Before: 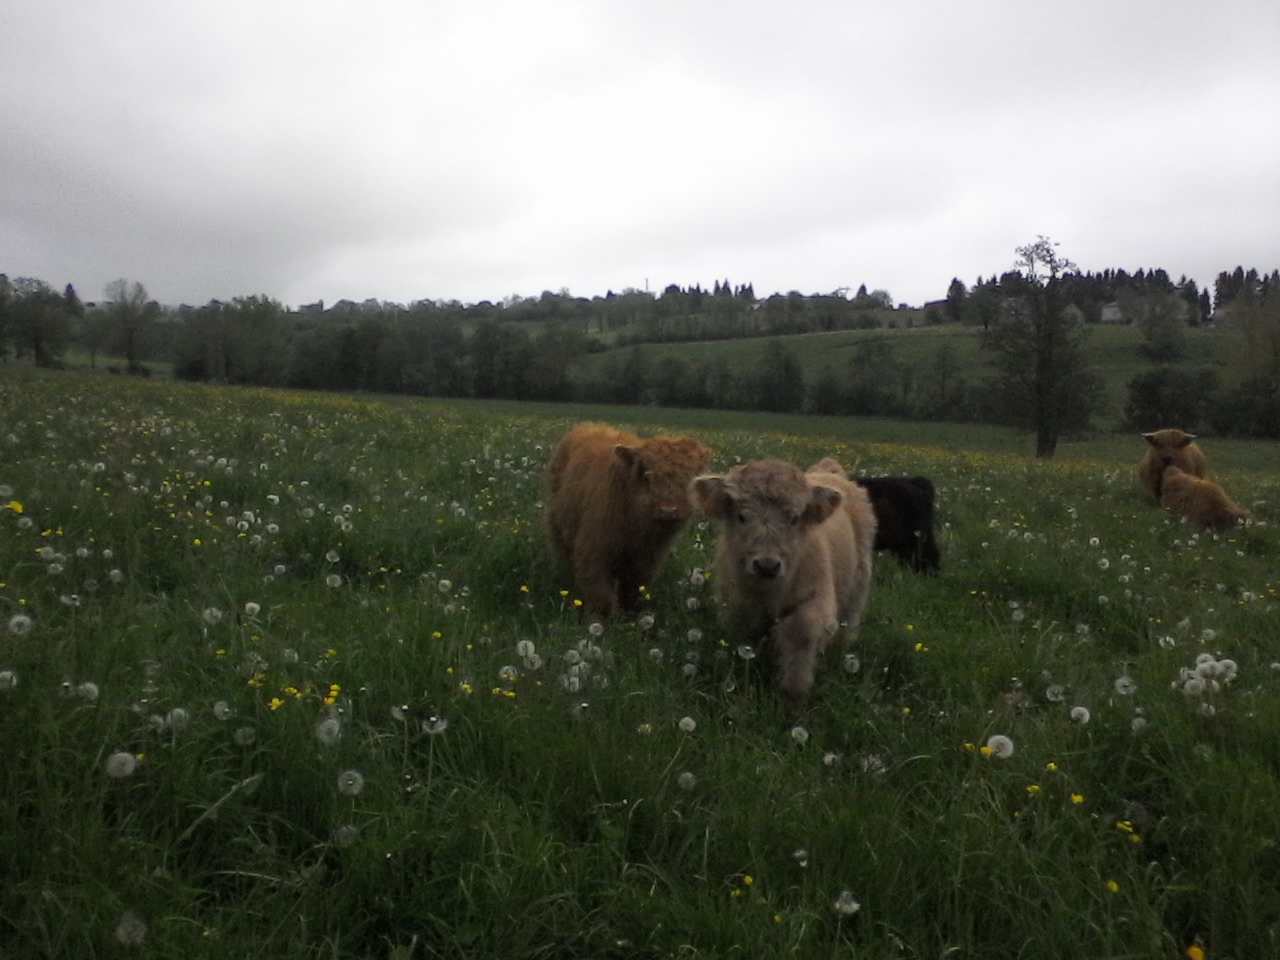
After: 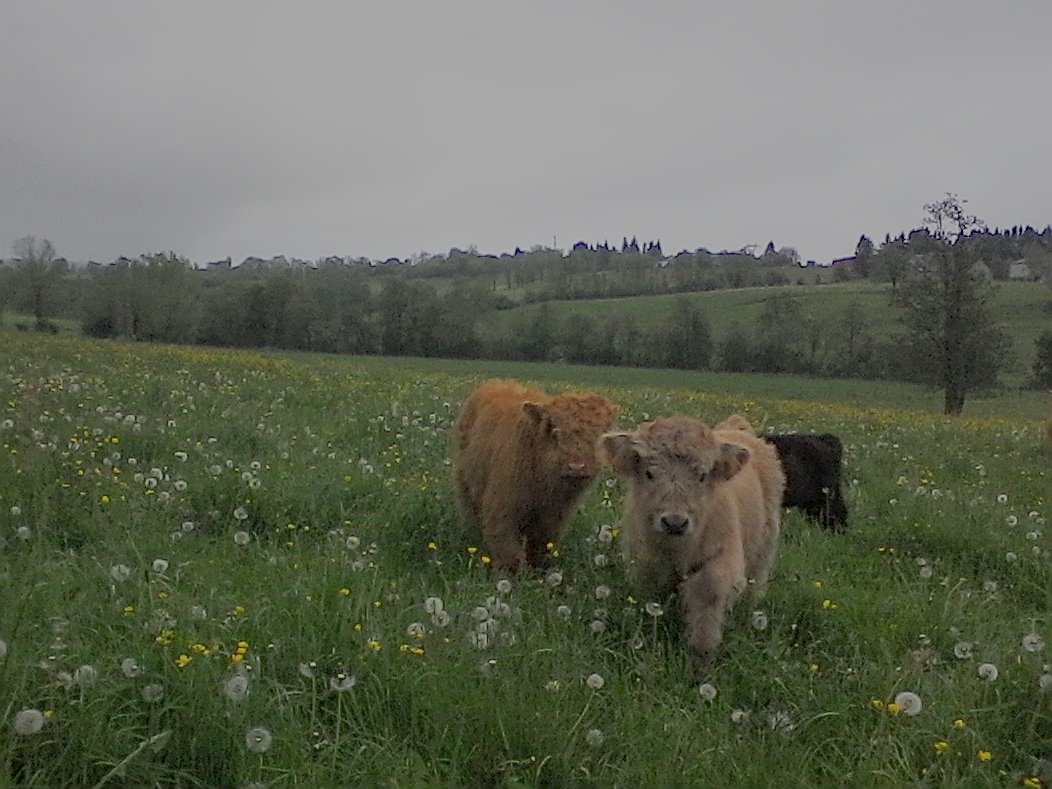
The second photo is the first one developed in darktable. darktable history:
white balance: emerald 1
crop and rotate: left 7.196%, top 4.574%, right 10.605%, bottom 13.178%
sharpen: radius 1.685, amount 1.294
local contrast: on, module defaults
filmic rgb: black relative exposure -14 EV, white relative exposure 8 EV, threshold 3 EV, hardness 3.74, latitude 50%, contrast 0.5, color science v5 (2021), contrast in shadows safe, contrast in highlights safe, enable highlight reconstruction true
